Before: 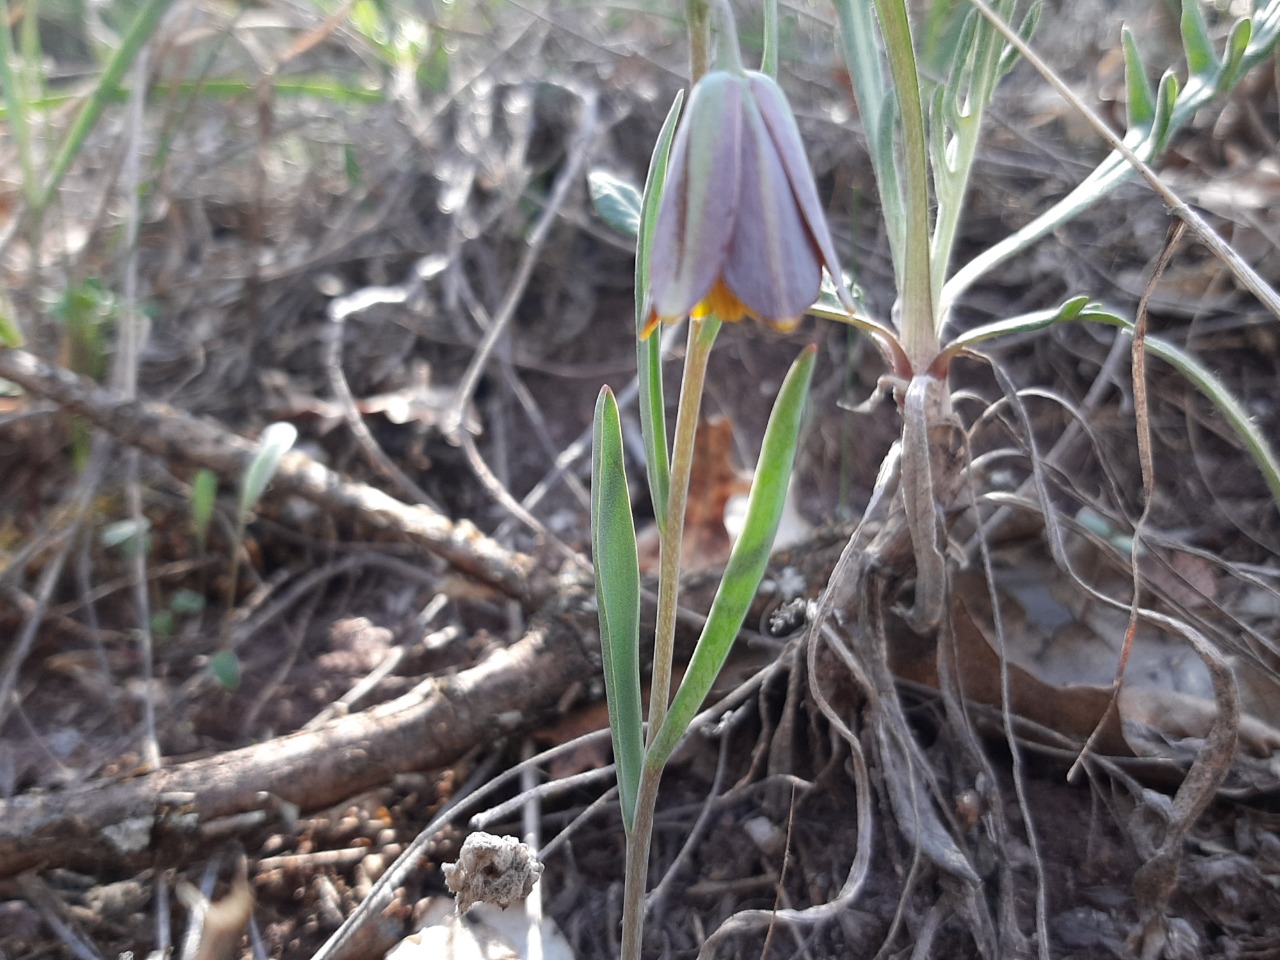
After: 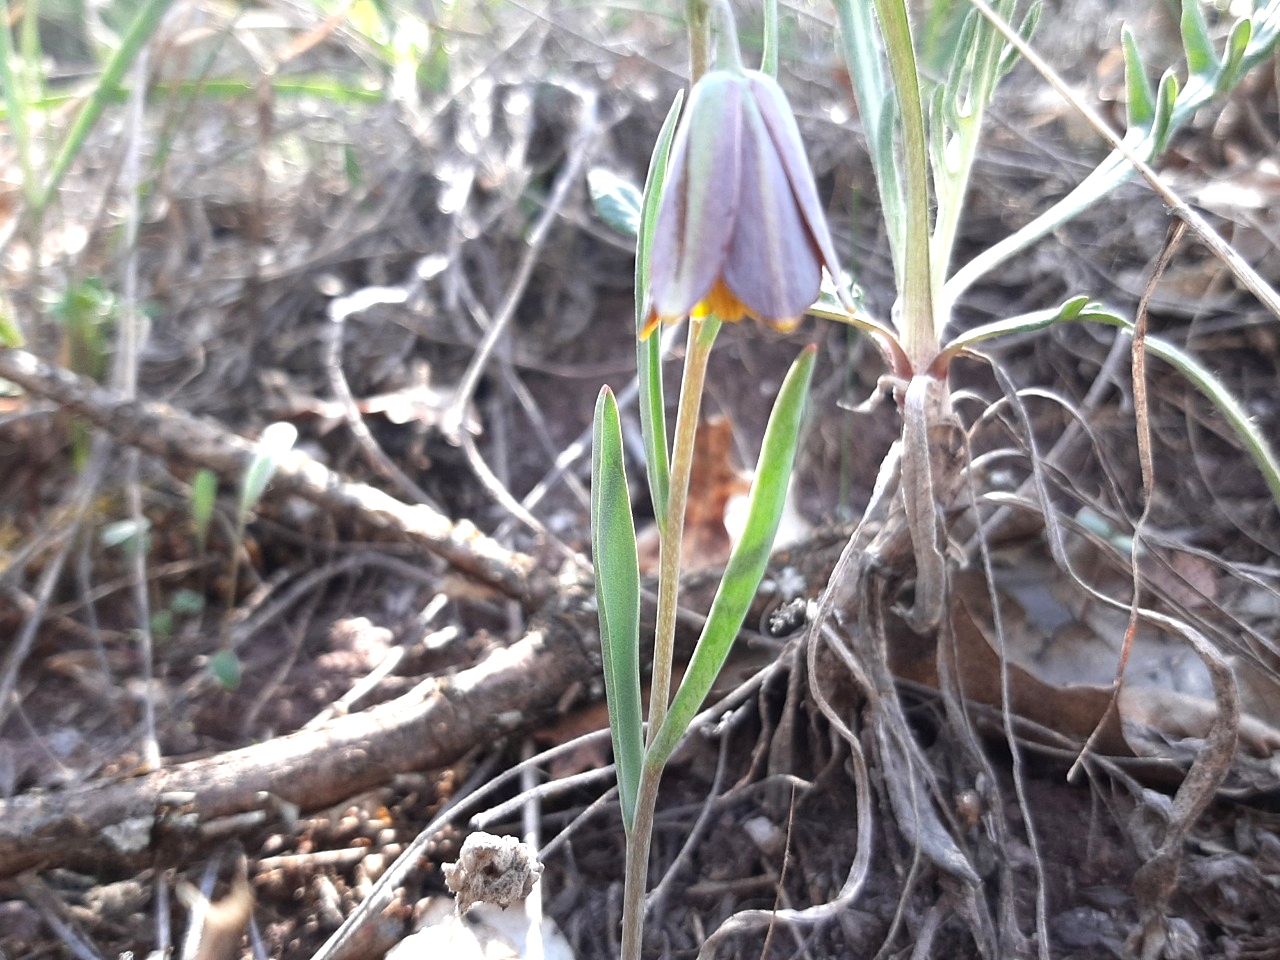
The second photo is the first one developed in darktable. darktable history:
tone equalizer: -8 EV -0.766 EV, -7 EV -0.696 EV, -6 EV -0.594 EV, -5 EV -0.423 EV, -3 EV 0.395 EV, -2 EV 0.6 EV, -1 EV 0.674 EV, +0 EV 0.745 EV, smoothing diameter 24.83%, edges refinement/feathering 10.68, preserve details guided filter
